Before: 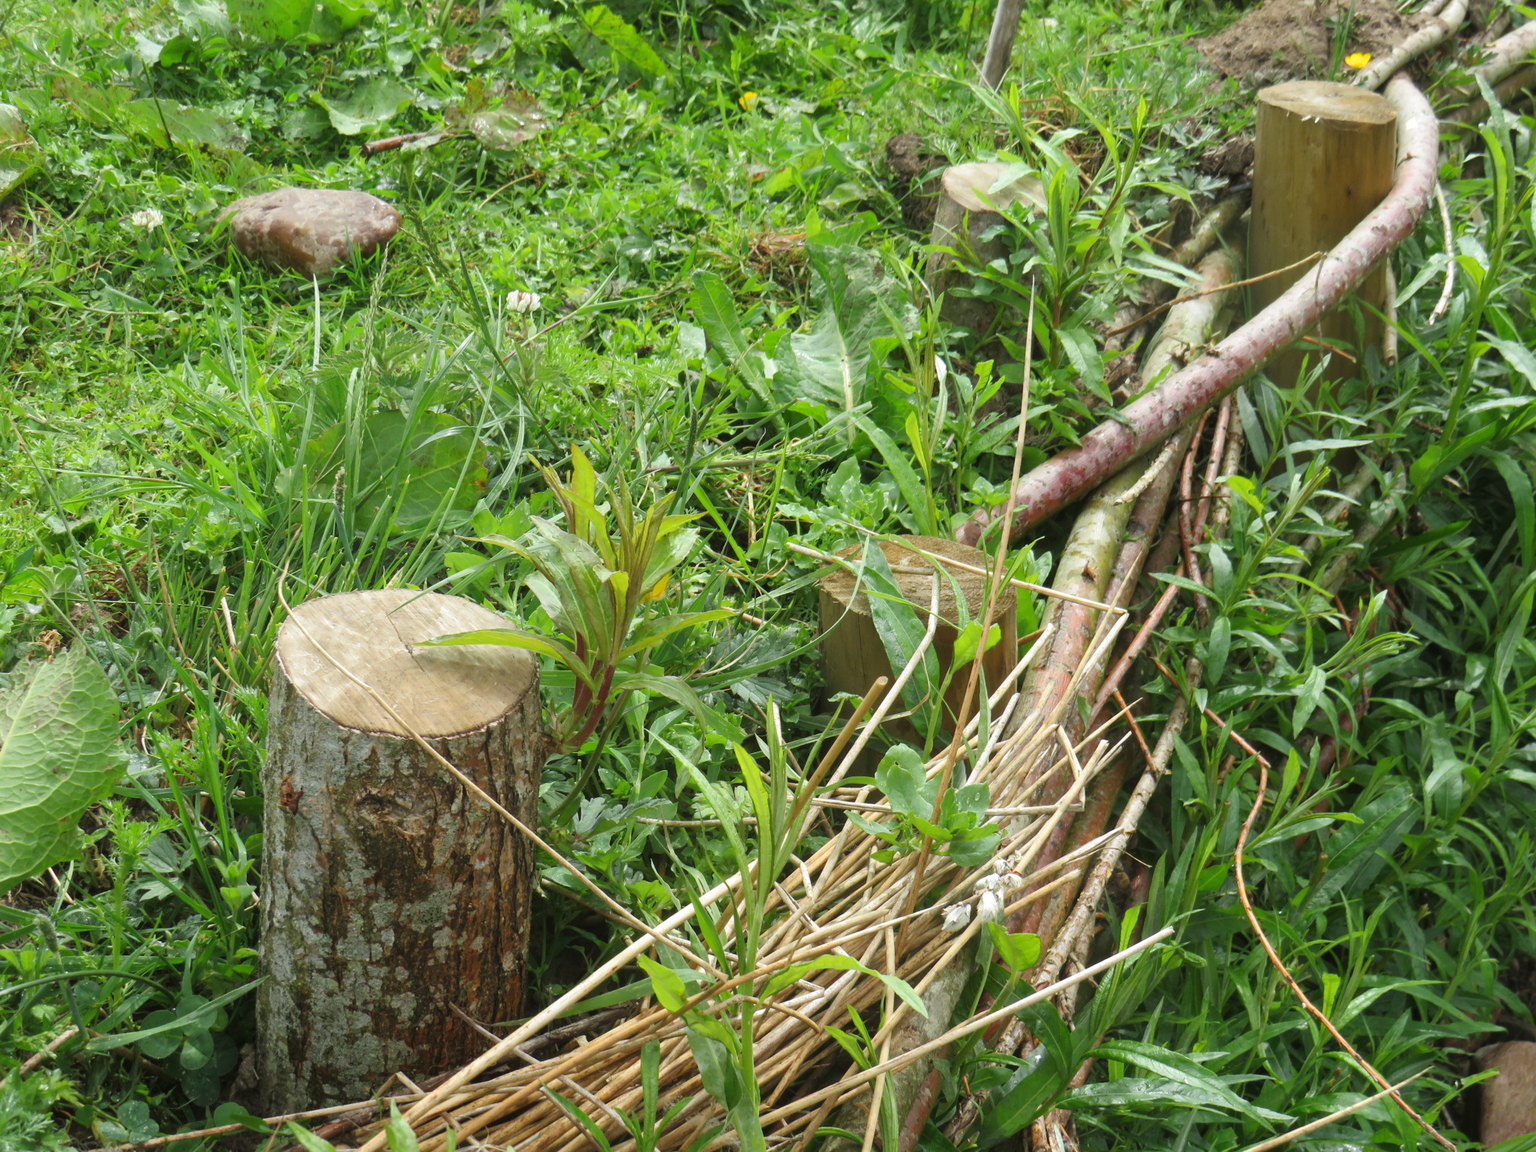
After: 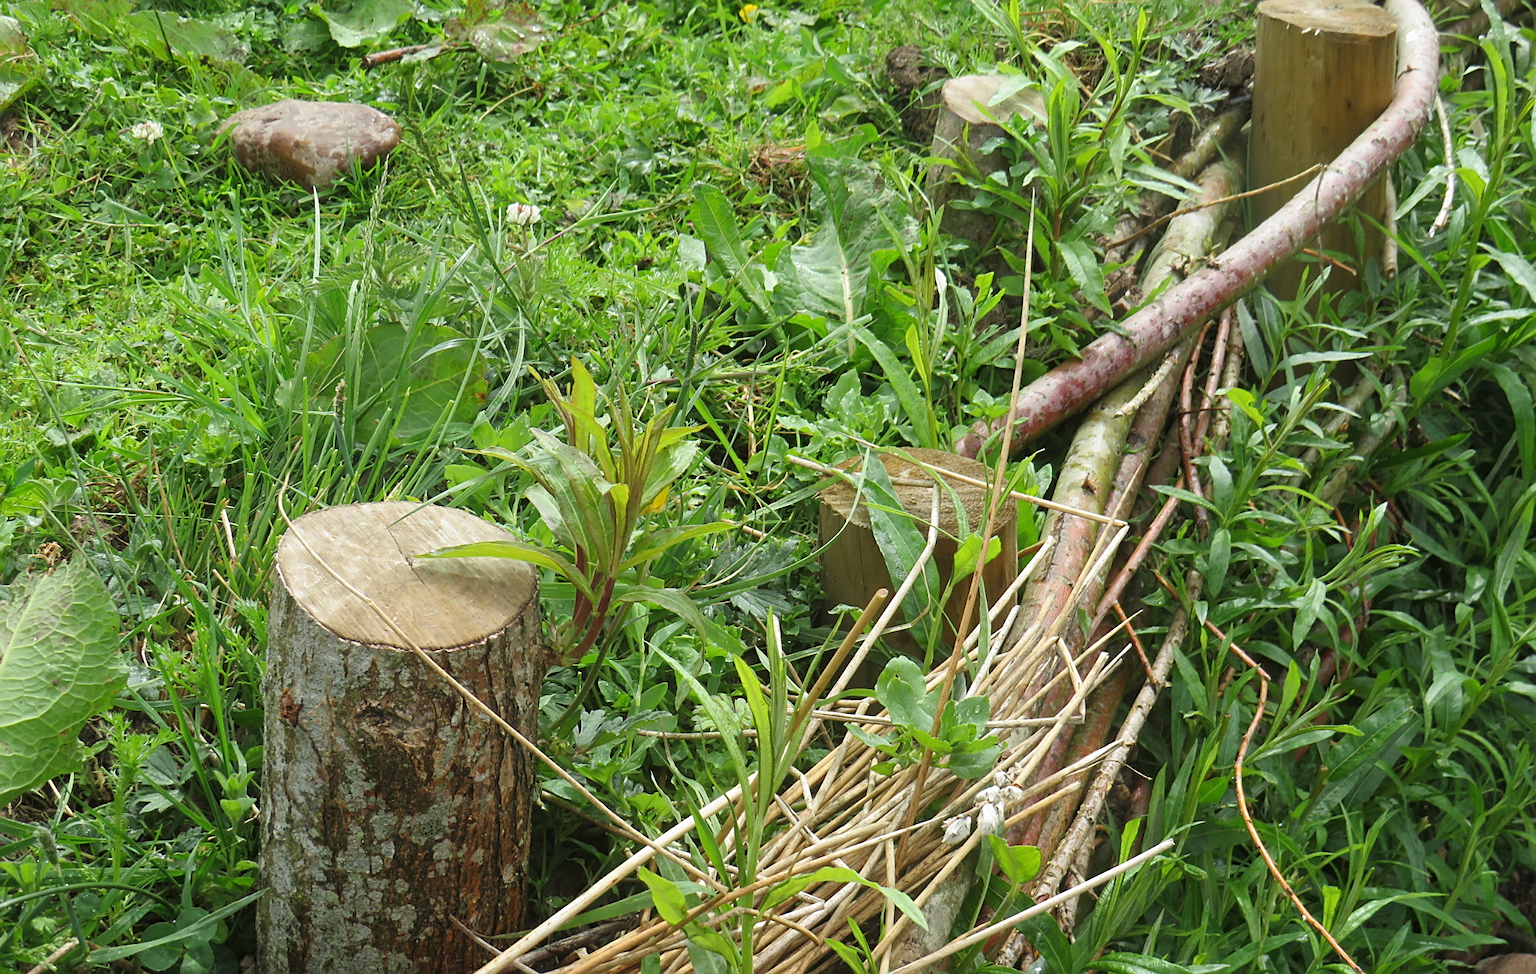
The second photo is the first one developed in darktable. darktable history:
sharpen: on, module defaults
crop: top 7.625%, bottom 7.792%
exposure: exposure -0.04 EV, compensate highlight preservation false
